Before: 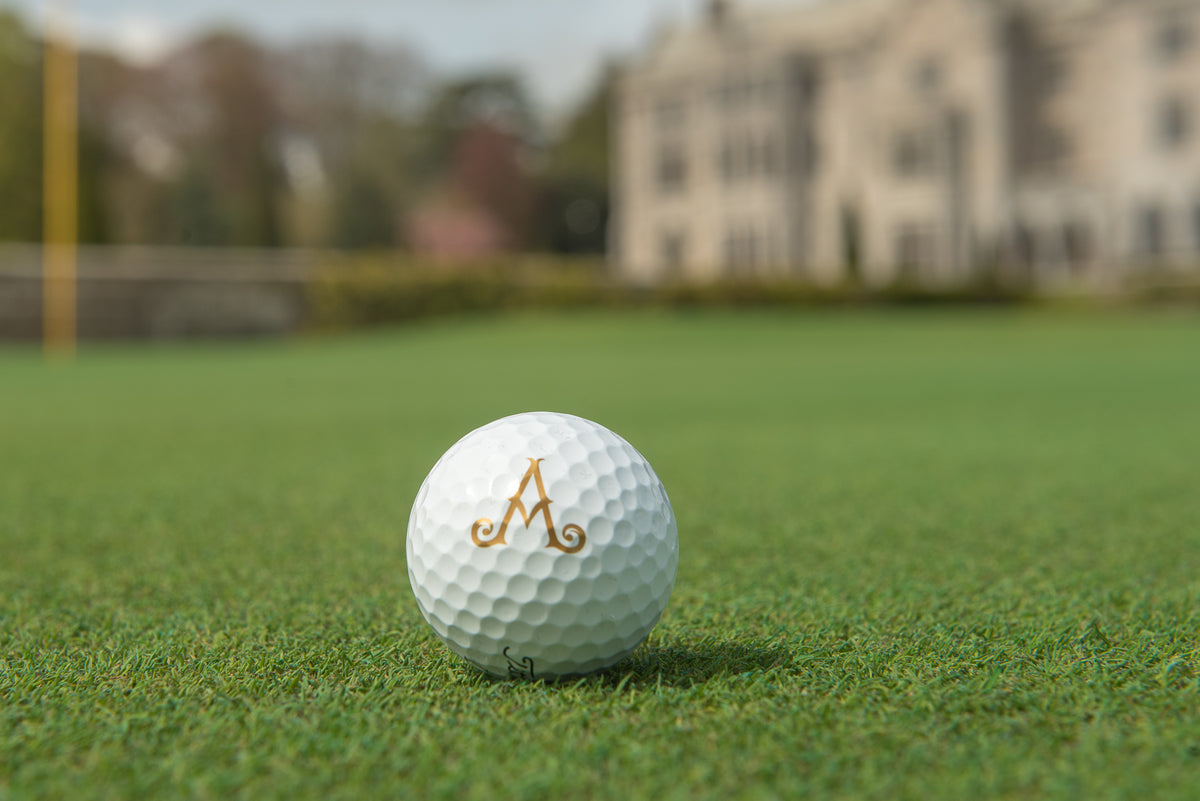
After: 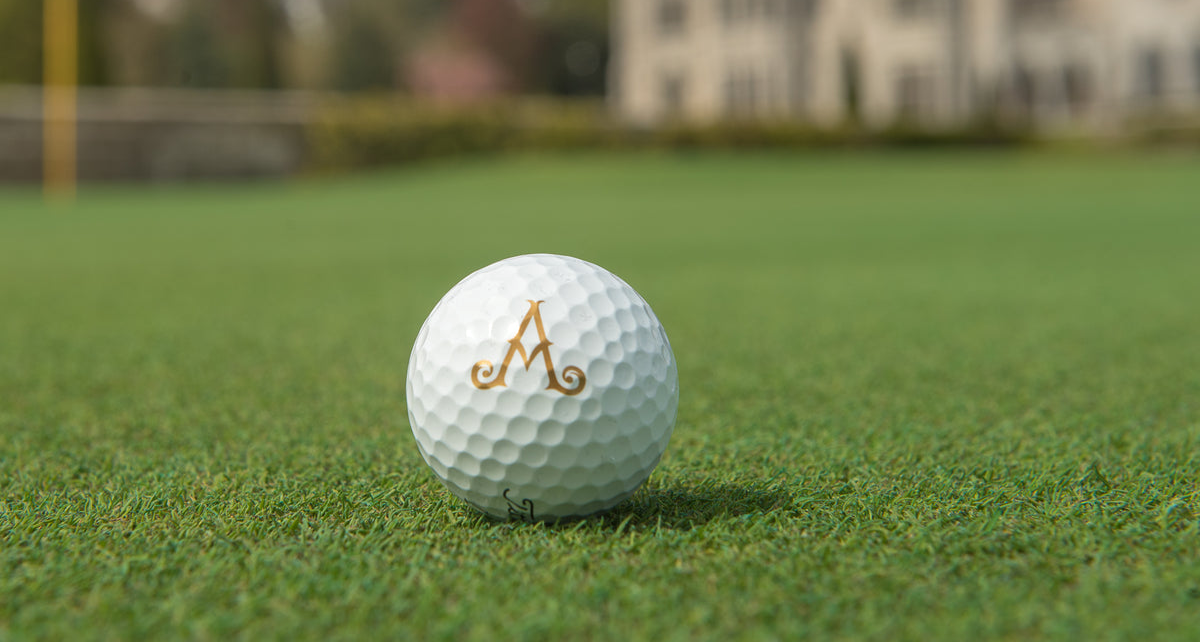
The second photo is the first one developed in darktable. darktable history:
crop and rotate: top 19.731%
tone equalizer: edges refinement/feathering 500, mask exposure compensation -1.57 EV, preserve details no
